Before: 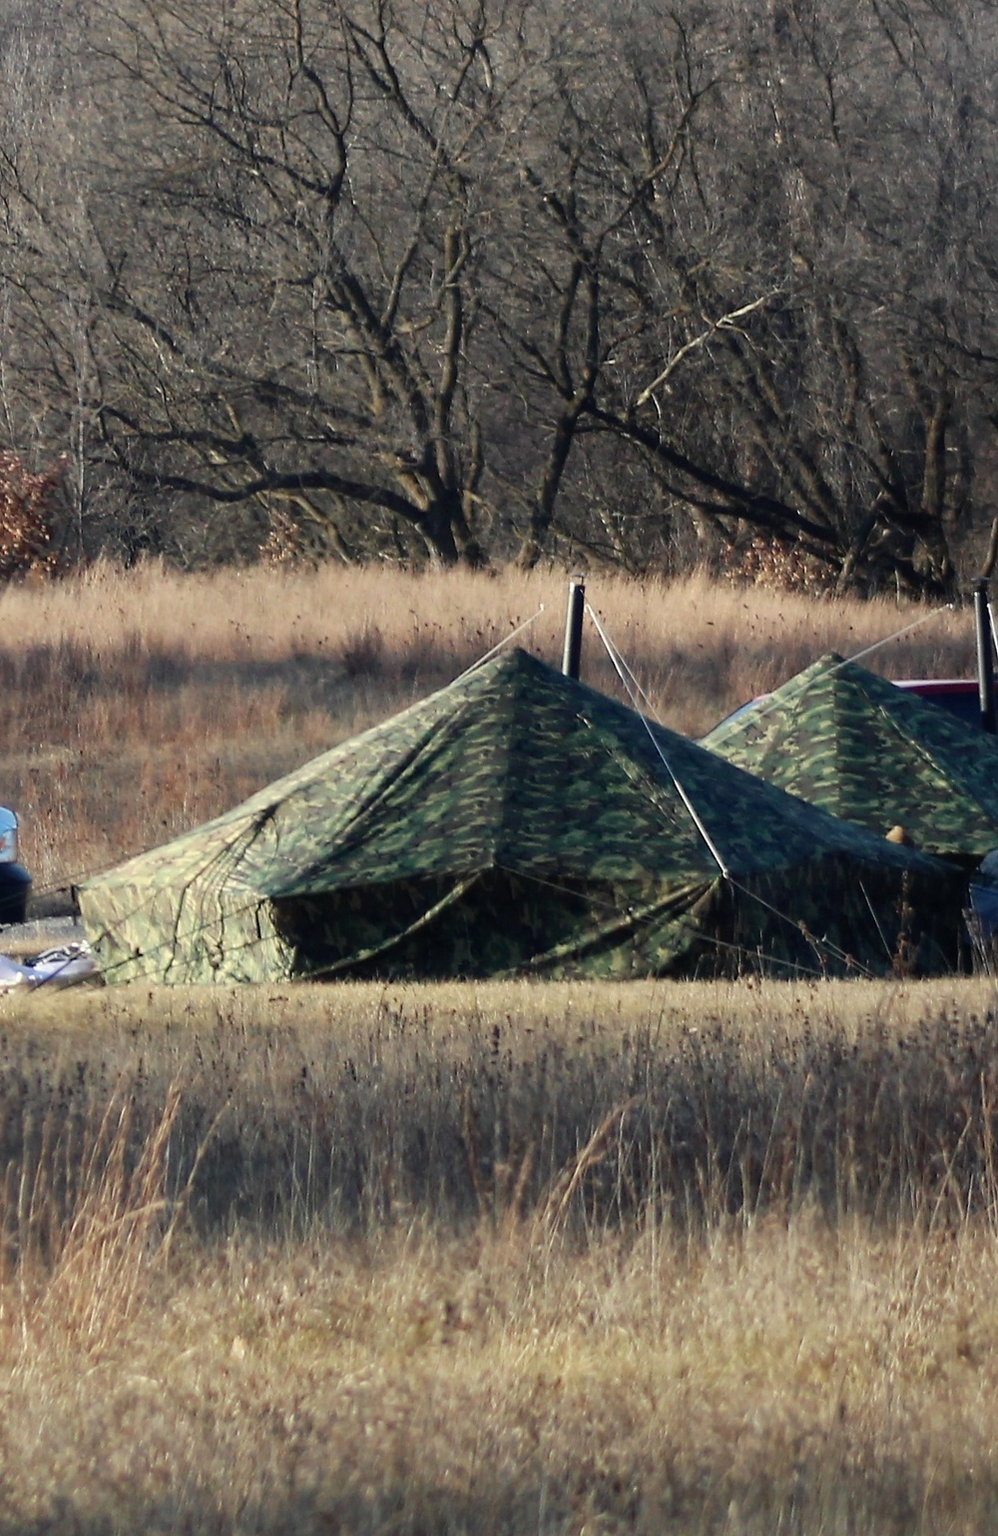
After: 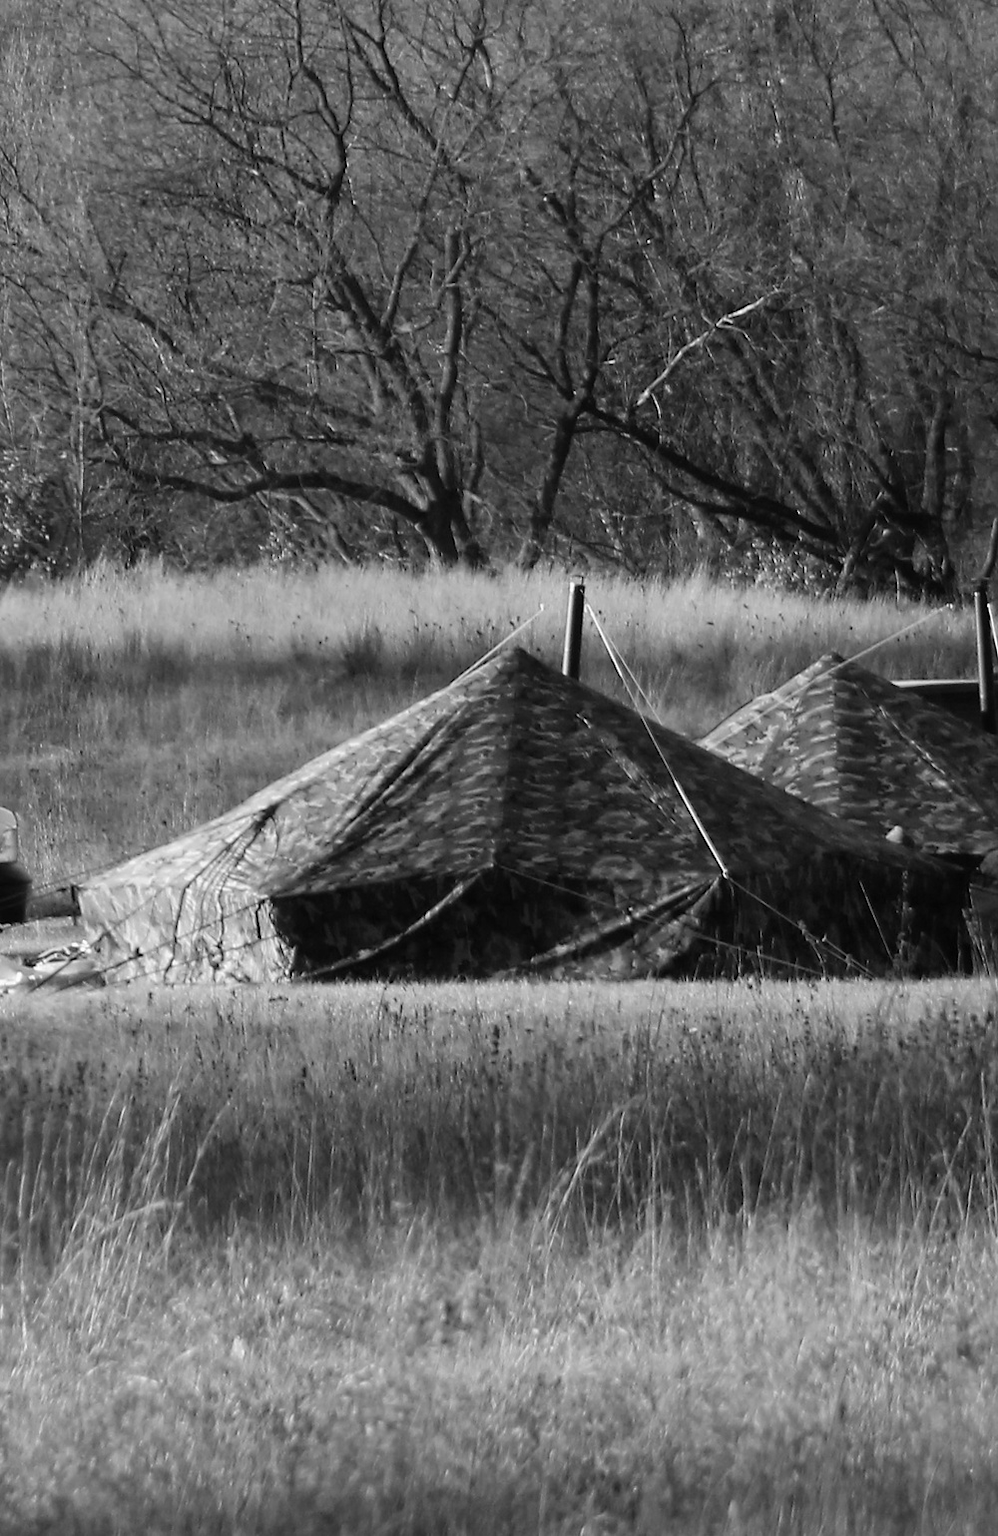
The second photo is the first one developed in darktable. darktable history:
monochrome: on, module defaults
color correction: saturation 0.8
